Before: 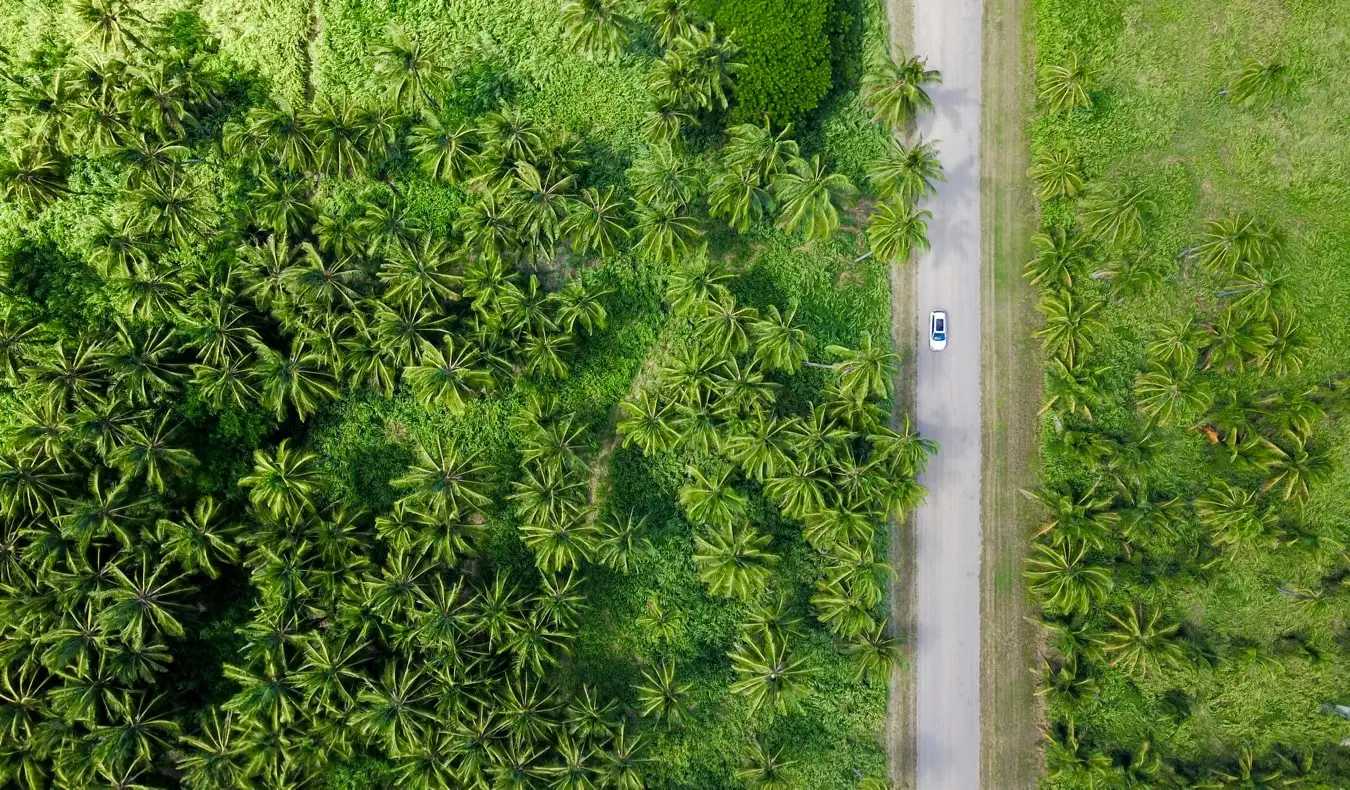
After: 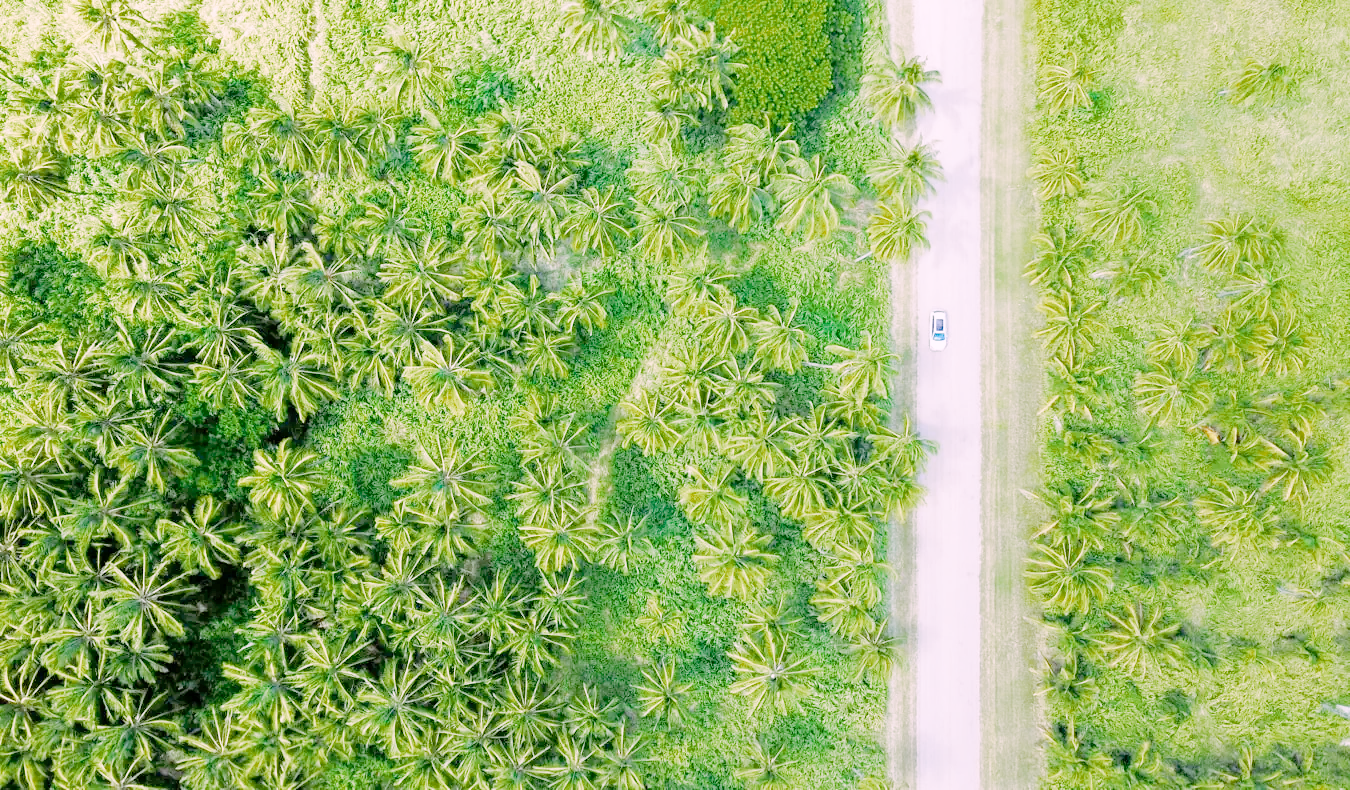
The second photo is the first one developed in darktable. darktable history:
tone curve: curves: ch0 [(0, 0) (0.003, 0) (0.011, 0.001) (0.025, 0.003) (0.044, 0.005) (0.069, 0.012) (0.1, 0.023) (0.136, 0.039) (0.177, 0.088) (0.224, 0.15) (0.277, 0.239) (0.335, 0.334) (0.399, 0.43) (0.468, 0.526) (0.543, 0.621) (0.623, 0.711) (0.709, 0.791) (0.801, 0.87) (0.898, 0.949) (1, 1)], preserve colors none
color look up table: target L [89.48, 84, 78.57, 68.9, 47.27, 66.58, 64.65, 62.14, 57.25, 51.07, 34.18, 36.81, 34.67, 25.28, 8.458, 200.46, 79.44, 86.71, 84.31, 68.4, 56.15, 56.91, 58.52, 41.64, 38.39, 39.68, 26.13, 88.81, 84.85, 79.62, 64.68, 72.51, 62.48, 54.57, 47.36, 52.84, 47.42, 48.93, 49.93, 41.2, 31.35, 20.7, 3.648, 79.36, 77.9, 71.42, 77.71, 67.83, 66.99], target a [6.765, -5.877, -43.92, -7.04, -37.34, -2.265, -44.63, -51.7, -18.31, -21.83, -24.66, -19.75, -24.84, -2.617, -11.06, 0, 5.15, 0.637, 10.19, 23, 55.44, 58.3, 41.75, 20.45, 6.143, 43.16, 25.43, 18.71, 23.86, 16.28, 54.39, 46.63, 66.8, 14.67, 4.683, 13.63, 36.73, 56.74, 62.21, 41.19, 27.33, 13.43, -3.891, -47.46, -41.31, -43.82, -6.478, -6.763, -19.65], target b [-3.824, 19.69, -4.088, 58.02, 35.59, 52.27, 17.44, 42.33, 34.86, 41.09, 23.9, 2.26, 24.35, 20.52, 11.3, 0, 59.28, 33.45, 18.73, 58.1, 30.91, 13.32, 19.28, 34.16, 3.686, 33.03, 25.58, -6.723, -26.59, -33.41, -21.03, -37.79, -45.29, -53.44, -30.92, -66.23, -9.329, -1.267, -59.21, -36.67, -63.22, -28.8, -7.59, -15.53, -38.24, -19.61, -33.48, -2.921, -48.65], num patches 49
